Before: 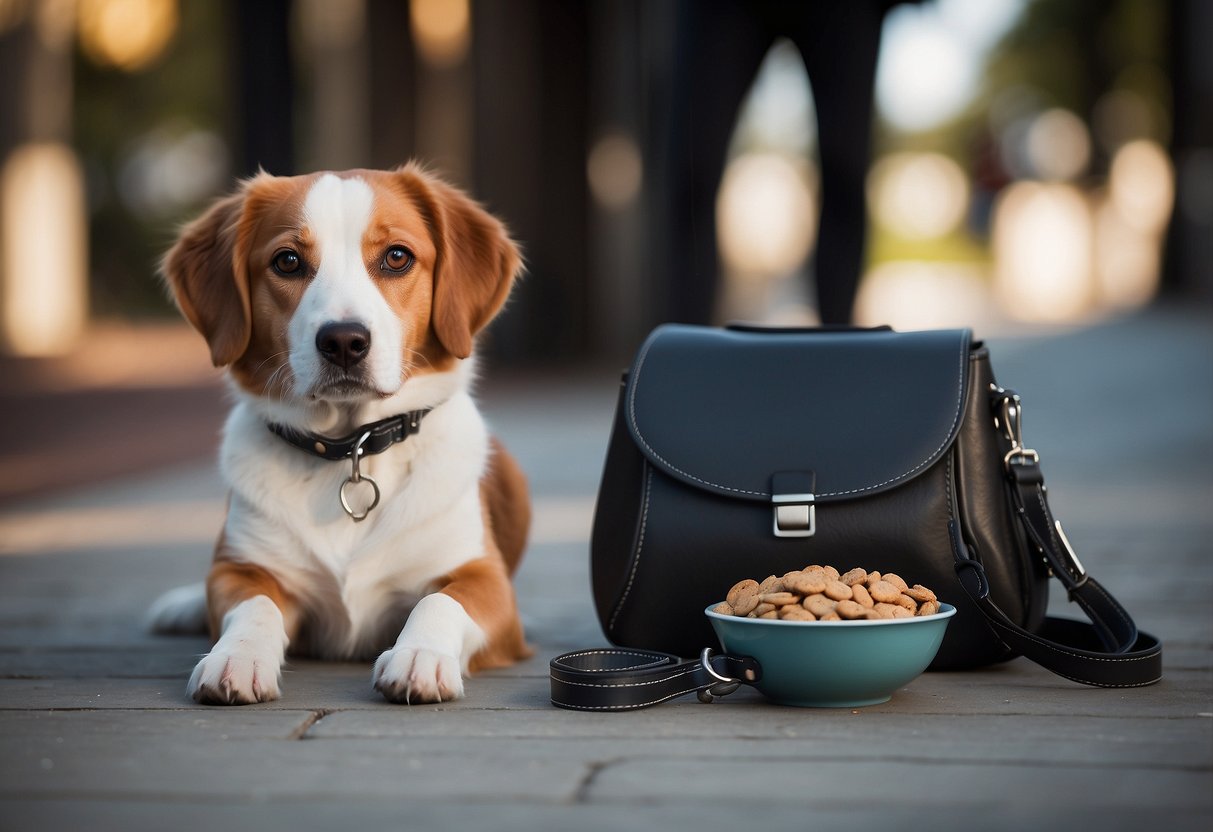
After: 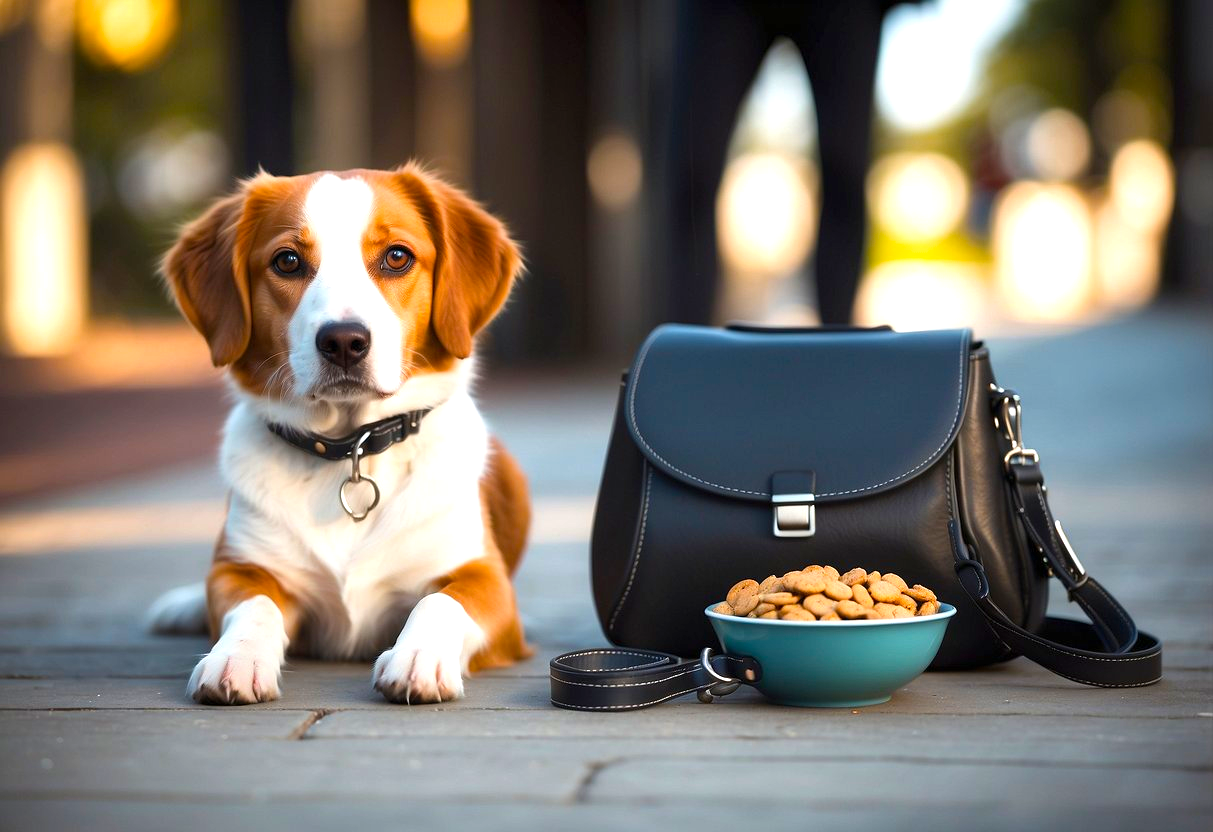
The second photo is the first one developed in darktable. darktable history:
exposure: exposure 0.776 EV, compensate highlight preservation false
color balance rgb: perceptual saturation grading › global saturation 29.84%, global vibrance 20%
